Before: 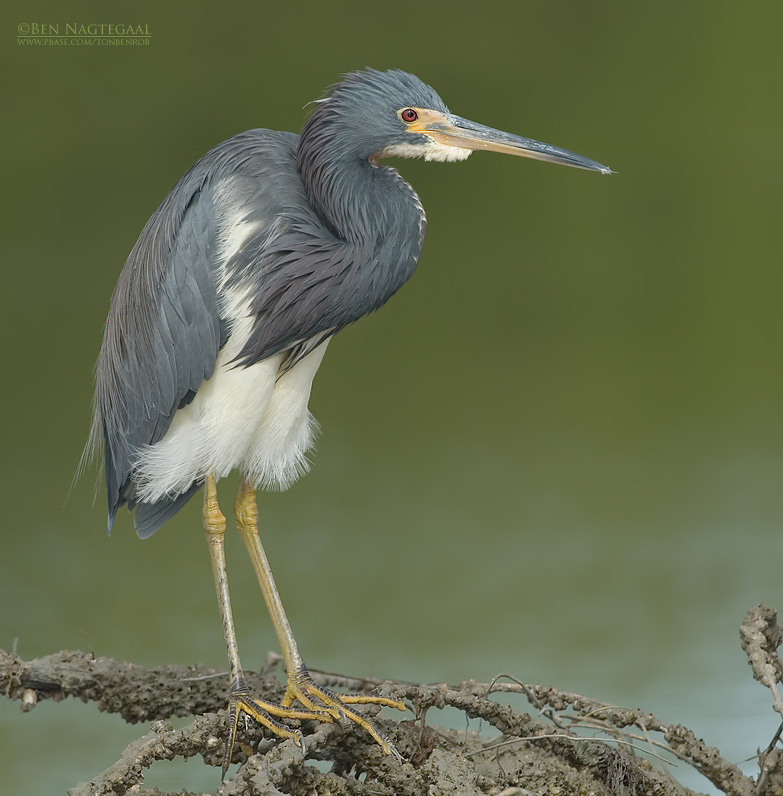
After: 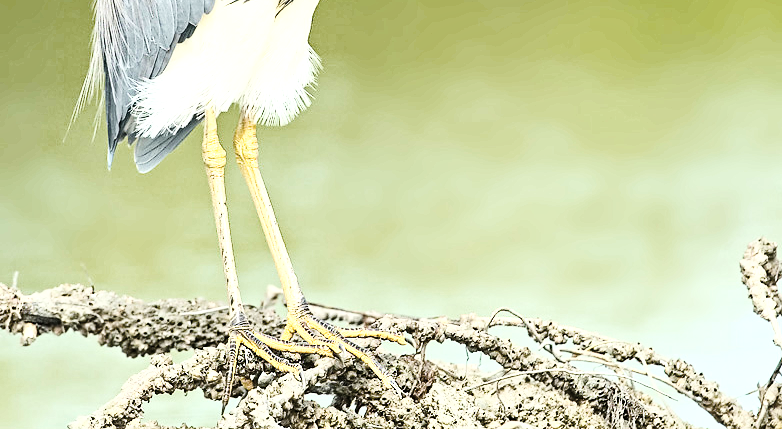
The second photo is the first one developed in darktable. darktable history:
color balance rgb: perceptual saturation grading › global saturation 35.031%, perceptual saturation grading › highlights -29.911%, perceptual saturation grading › shadows 34.61%, global vibrance 16.479%, saturation formula JzAzBz (2021)
exposure: black level correction 0, exposure 1.001 EV, compensate highlight preservation false
contrast equalizer: y [[0.502, 0.517, 0.543, 0.576, 0.611, 0.631], [0.5 ×6], [0.5 ×6], [0 ×6], [0 ×6]]
base curve: curves: ch0 [(0, 0) (0.007, 0.004) (0.027, 0.03) (0.046, 0.07) (0.207, 0.54) (0.442, 0.872) (0.673, 0.972) (1, 1)]
crop and rotate: top 46.103%, right 0.059%
levels: levels [0, 0.492, 0.984]
color correction: highlights b* 0.025, saturation 0.572
